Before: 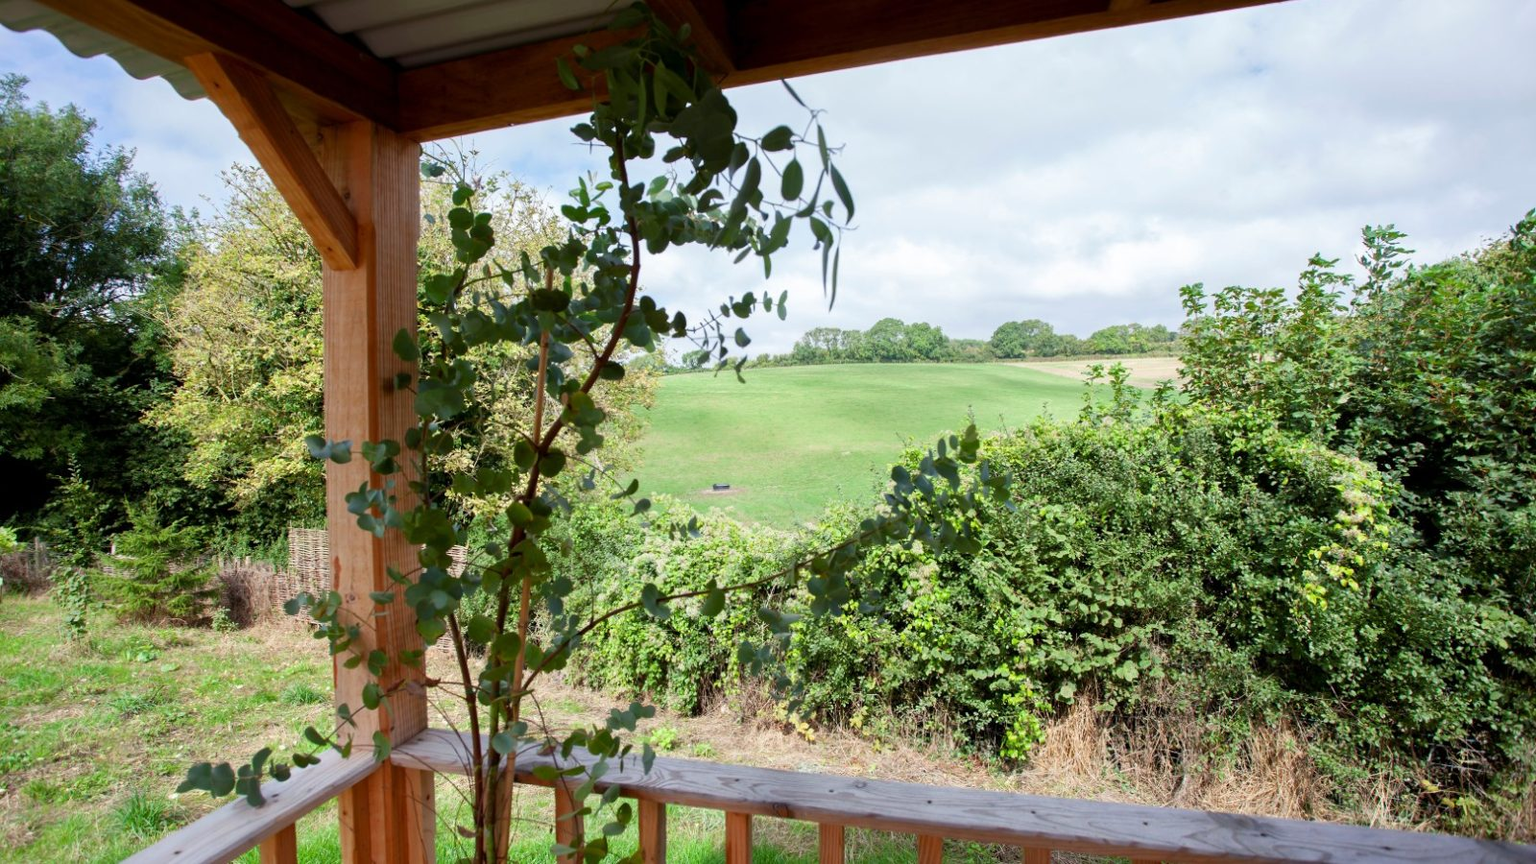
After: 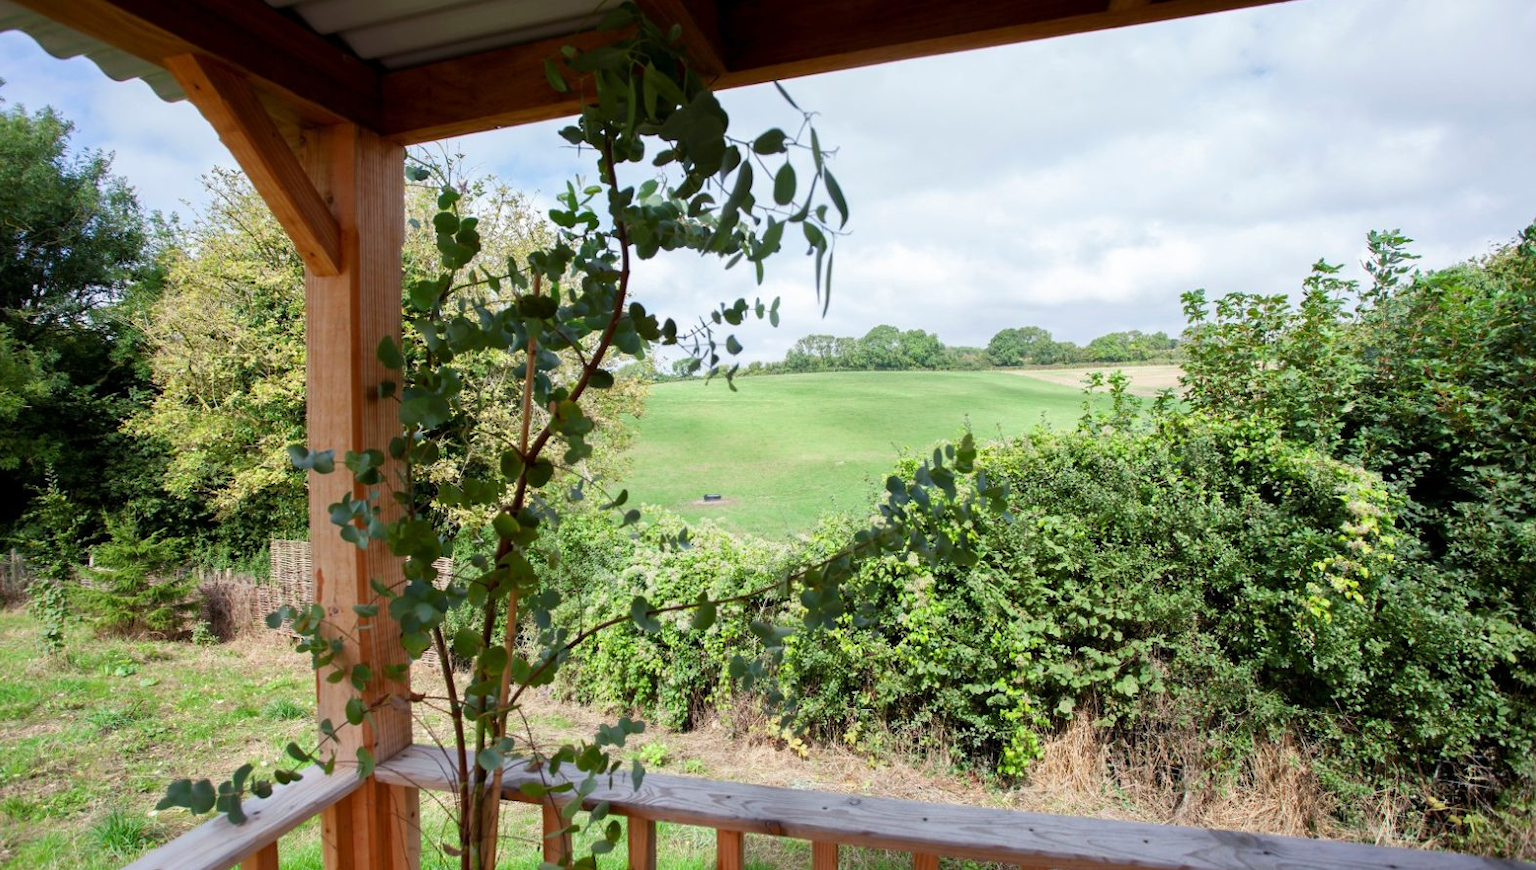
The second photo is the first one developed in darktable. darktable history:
crop and rotate: left 1.596%, right 0.515%, bottom 1.251%
